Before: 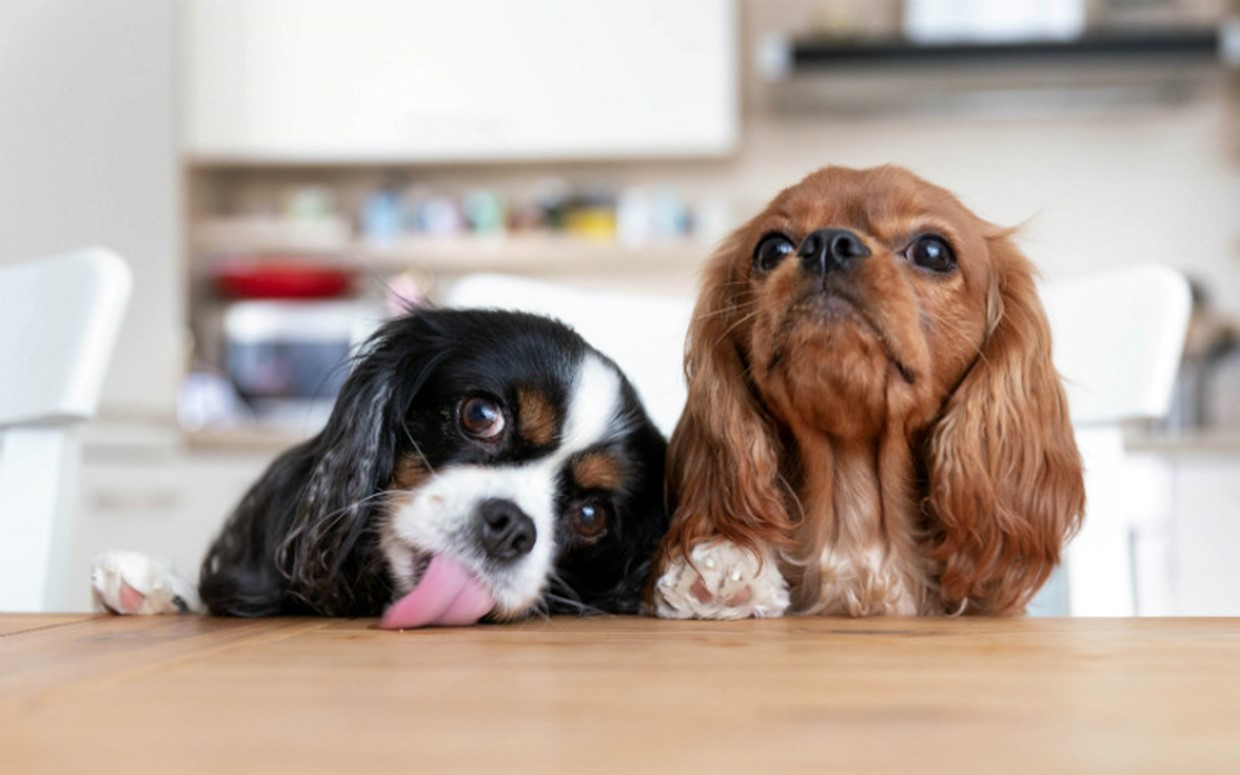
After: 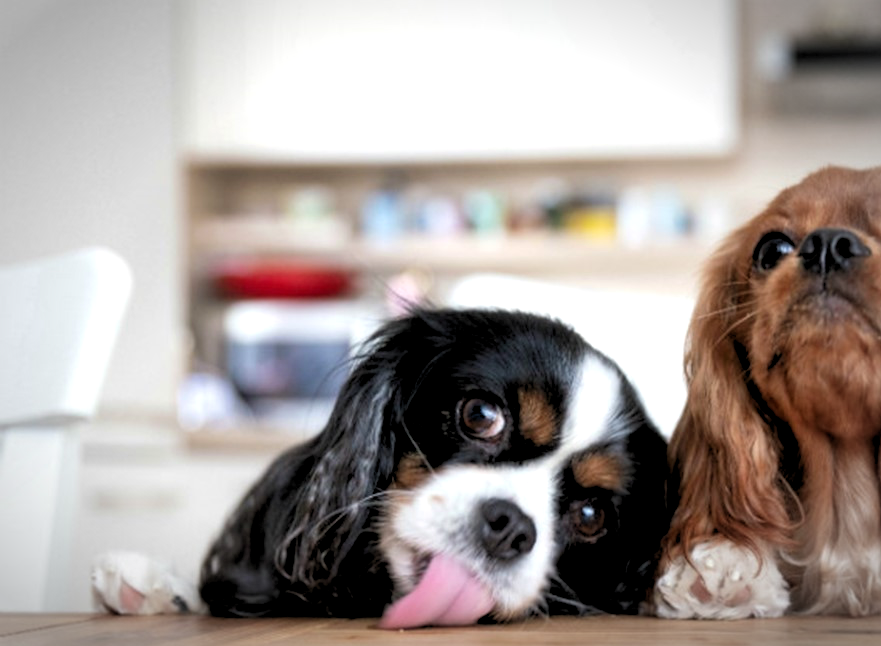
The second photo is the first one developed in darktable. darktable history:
vignetting: automatic ratio true
crop: right 28.885%, bottom 16.626%
rgb levels: levels [[0.01, 0.419, 0.839], [0, 0.5, 1], [0, 0.5, 1]]
